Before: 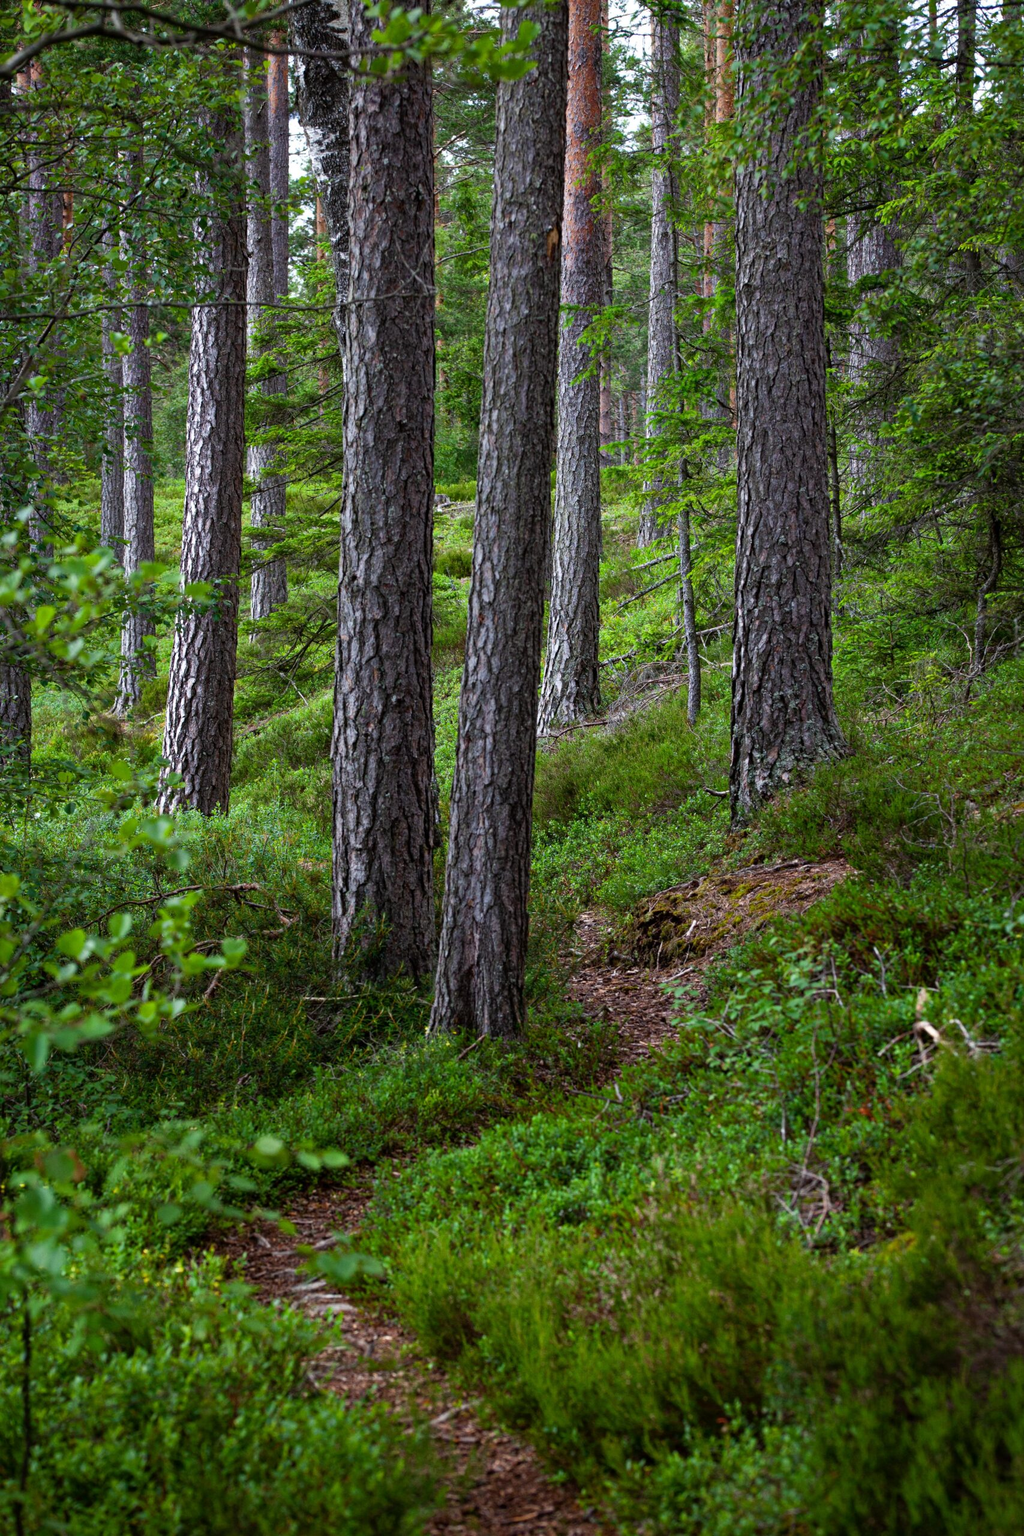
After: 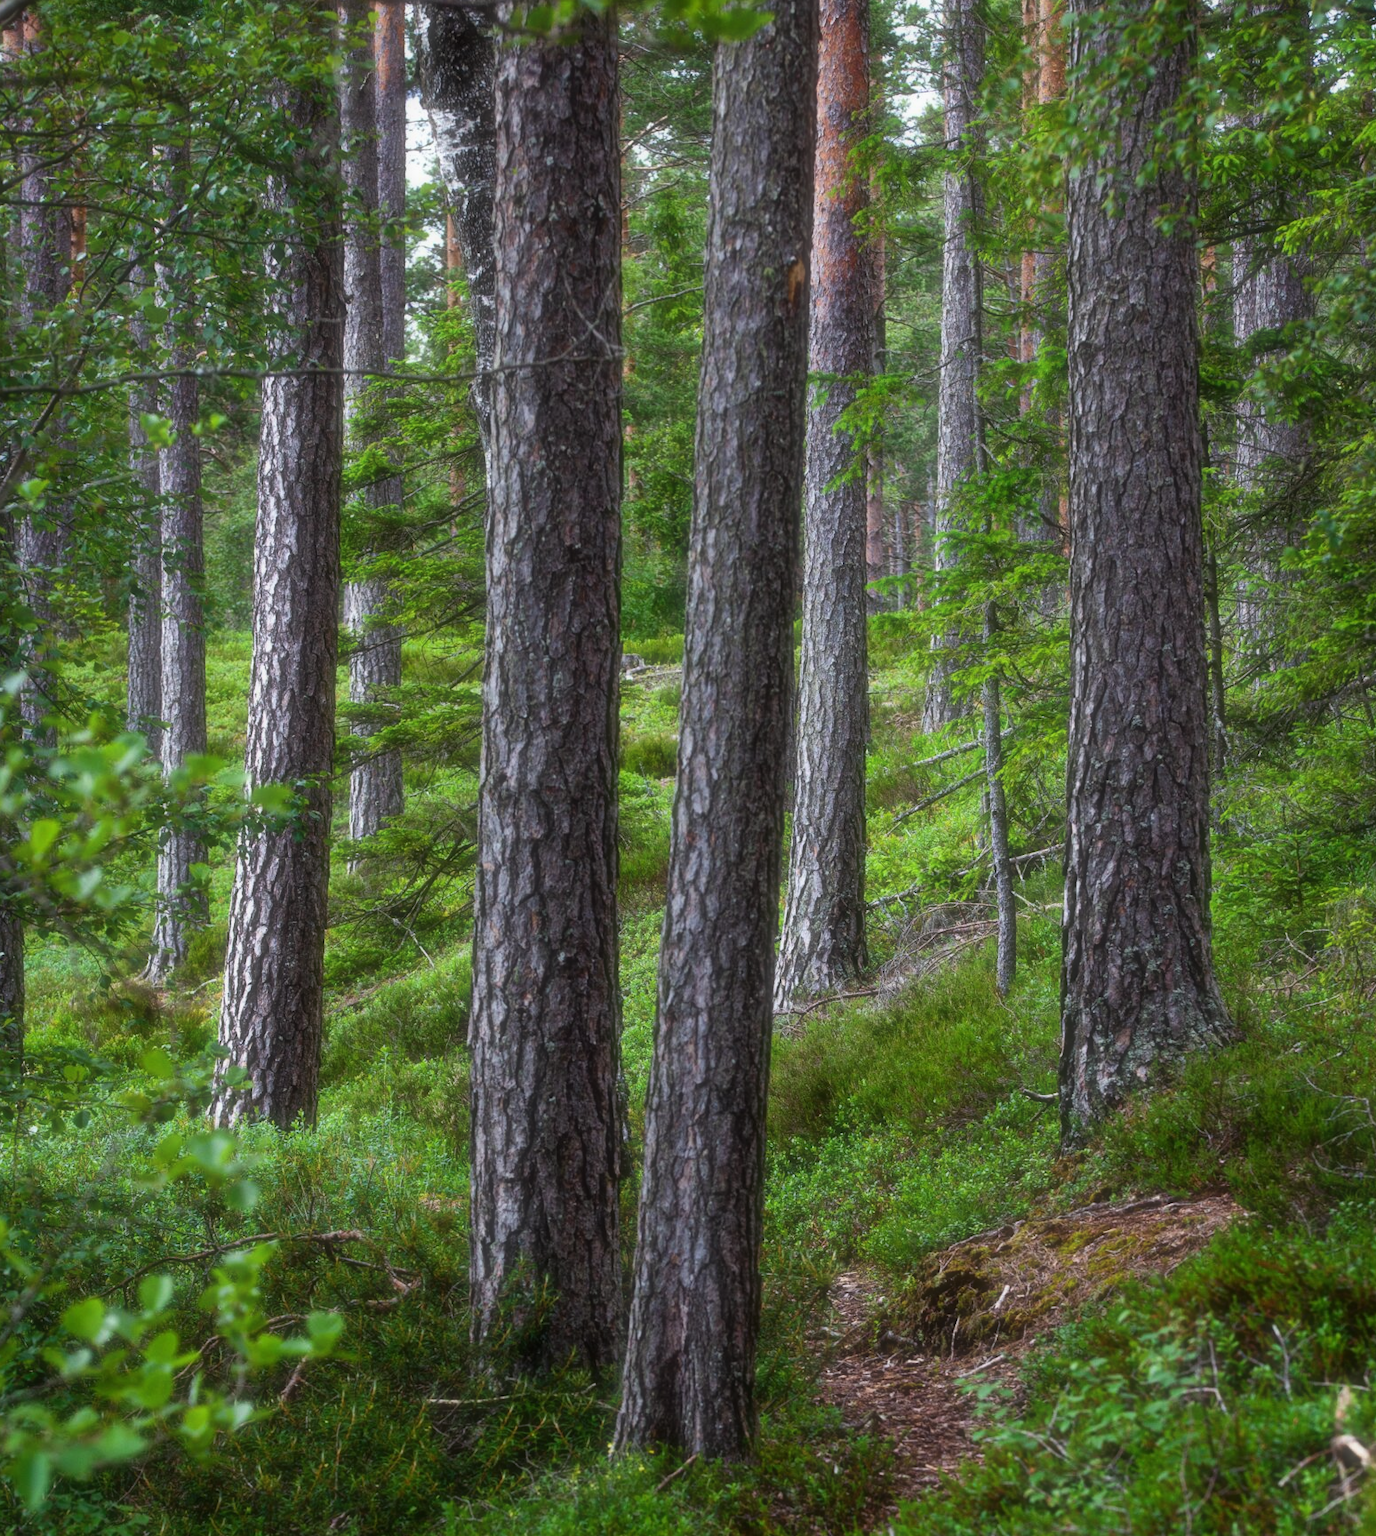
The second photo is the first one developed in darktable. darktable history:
soften: size 19.52%, mix 20.32%
crop: left 1.509%, top 3.452%, right 7.696%, bottom 28.452%
